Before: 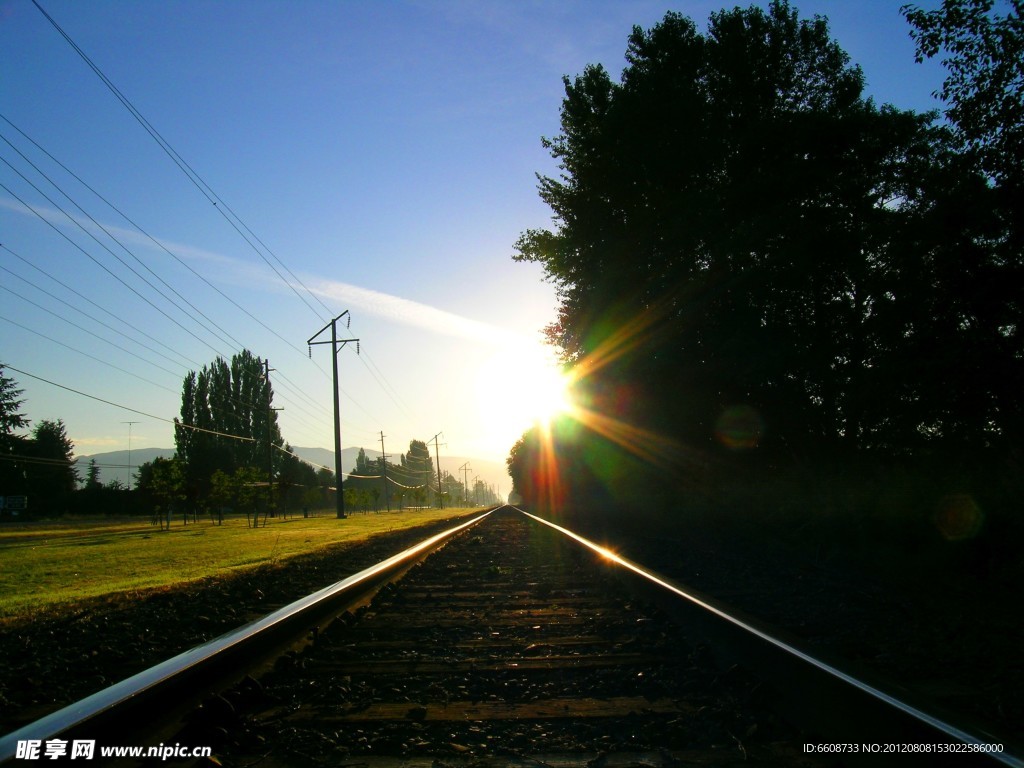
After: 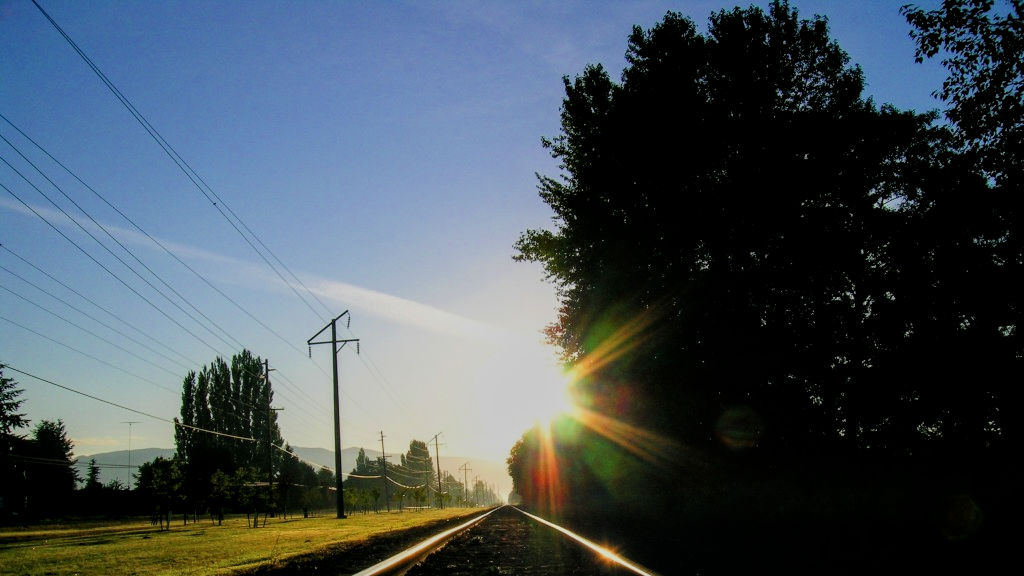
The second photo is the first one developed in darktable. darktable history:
local contrast: highlights 35%, detail 134%
filmic rgb: black relative exposure -7.65 EV, white relative exposure 4.56 EV, threshold 3 EV, hardness 3.61, enable highlight reconstruction true
crop: bottom 24.962%
